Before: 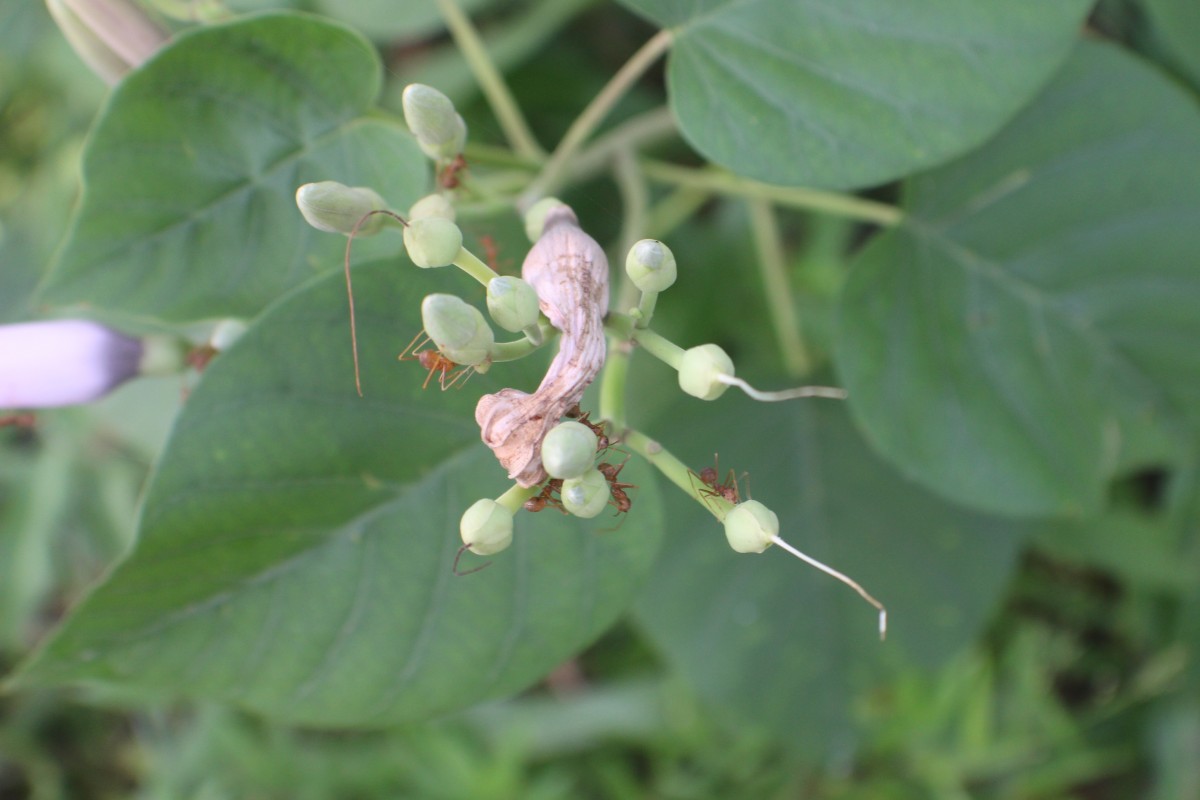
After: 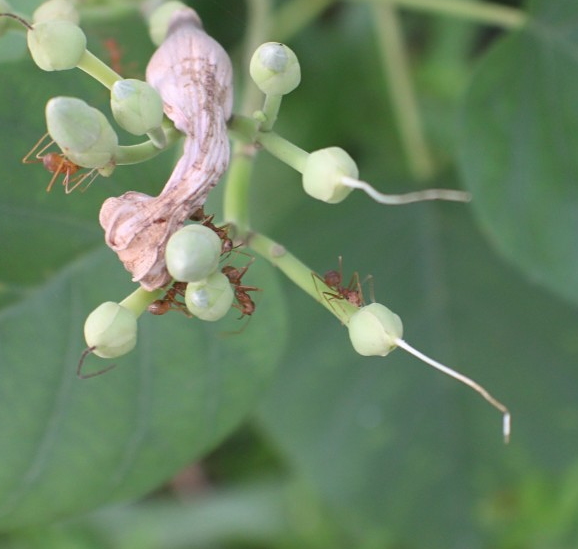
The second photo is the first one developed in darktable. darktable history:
crop: left 31.338%, top 24.717%, right 20.471%, bottom 6.557%
sharpen: amount 0.21
levels: gray 50.75%
